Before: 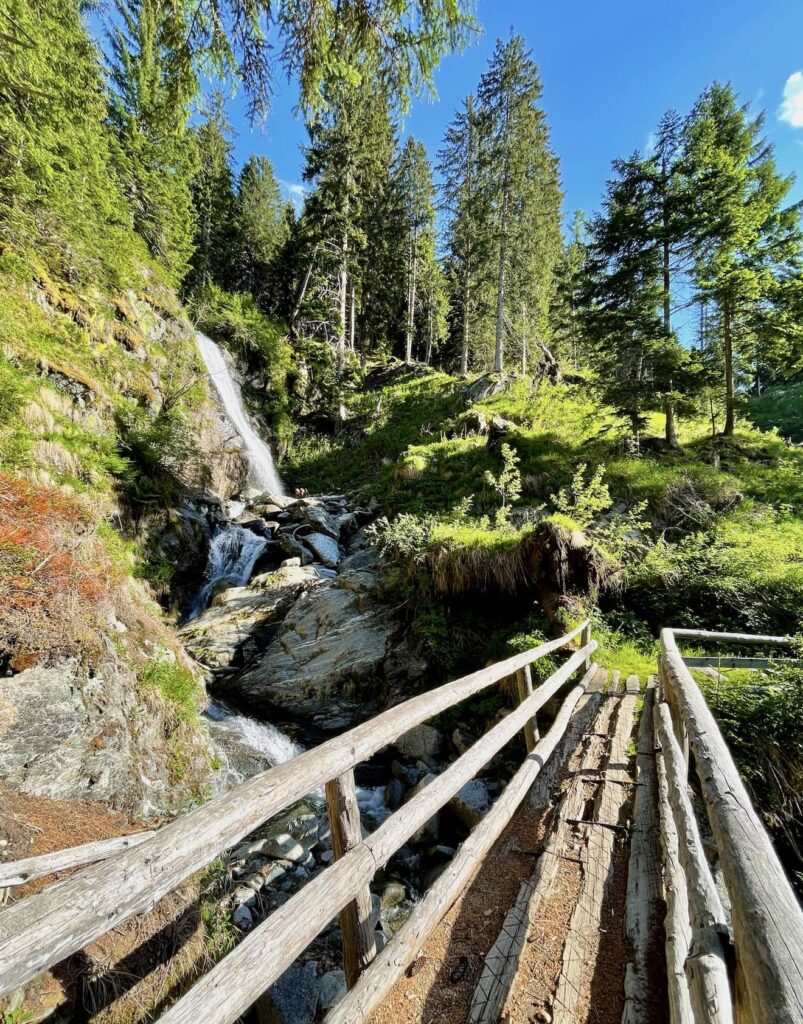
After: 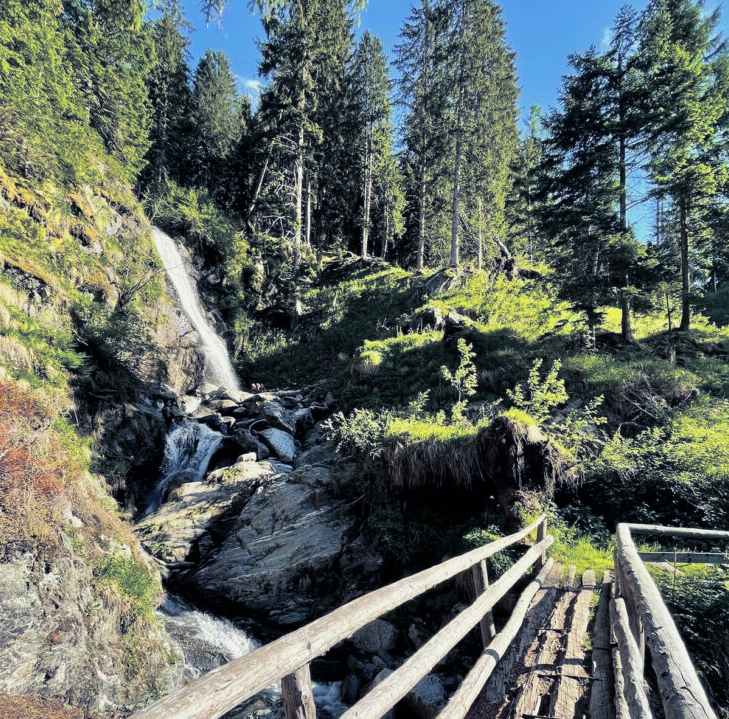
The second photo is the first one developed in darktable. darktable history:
split-toning: shadows › hue 230.4°
crop: left 5.596%, top 10.314%, right 3.534%, bottom 19.395%
